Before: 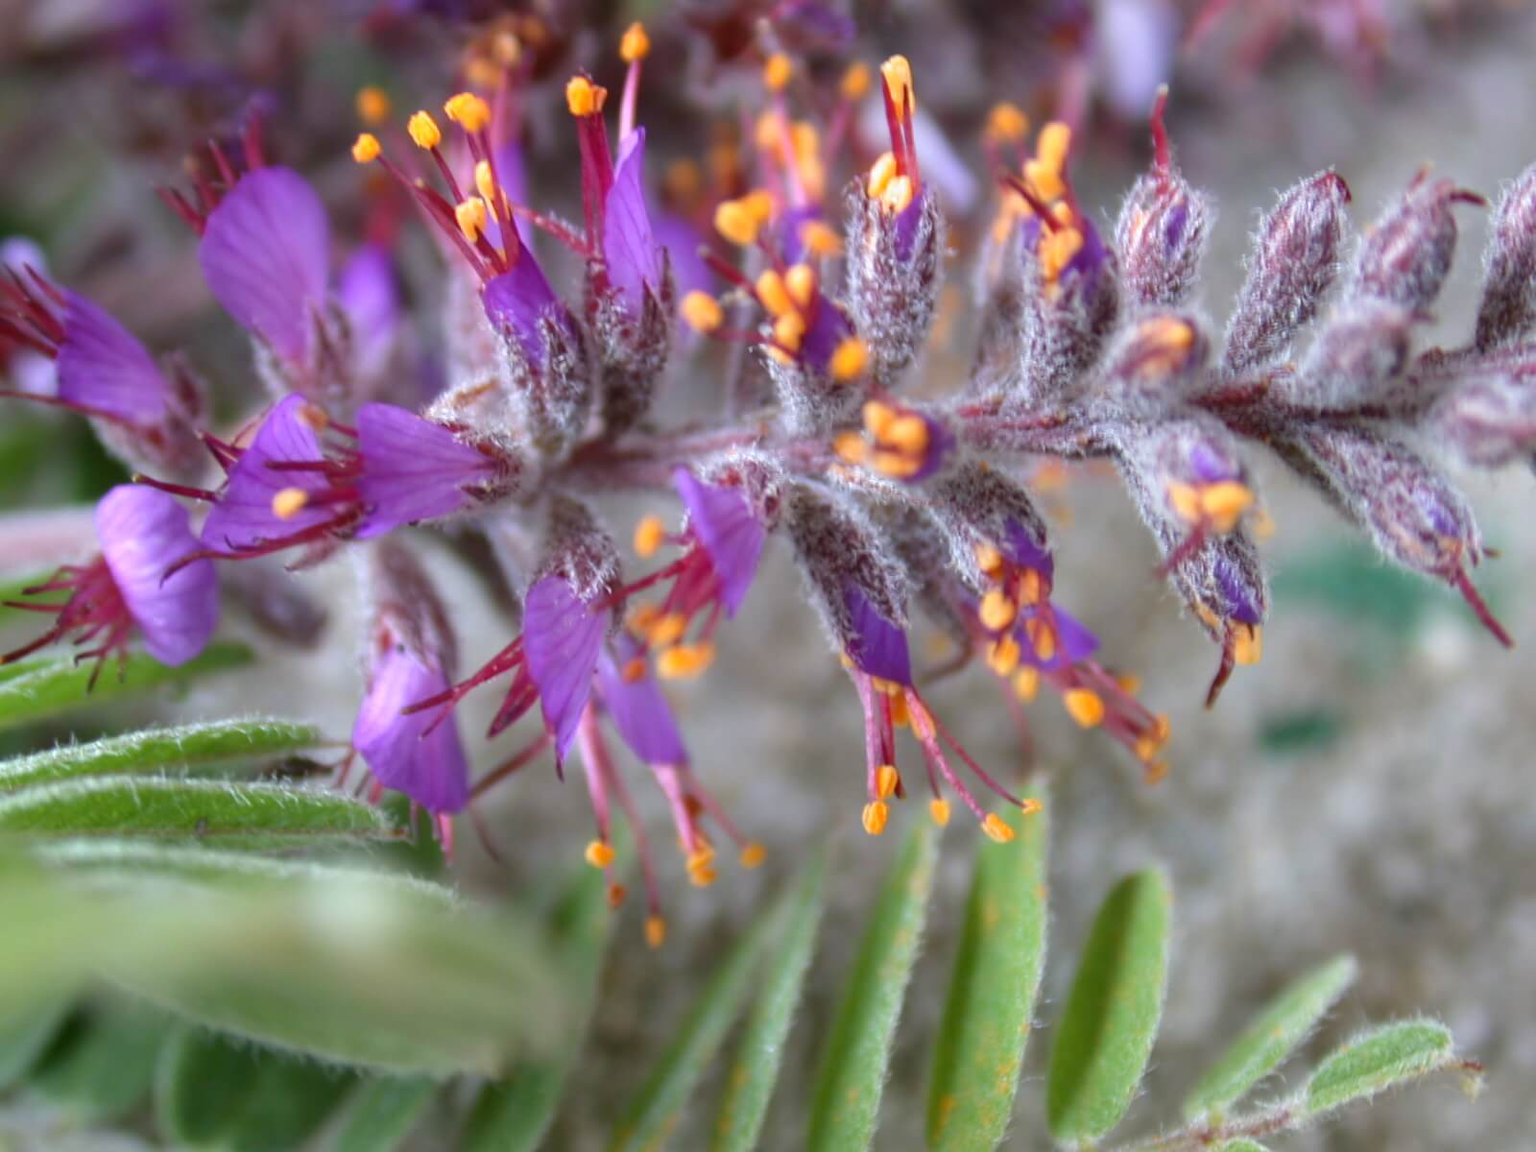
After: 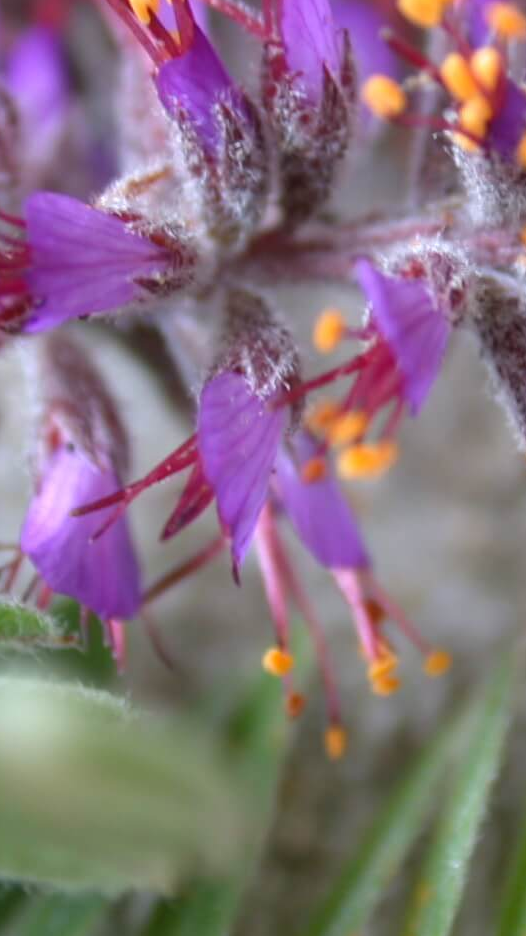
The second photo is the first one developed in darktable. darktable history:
crop and rotate: left 21.713%, top 19.004%, right 45.386%, bottom 2.986%
